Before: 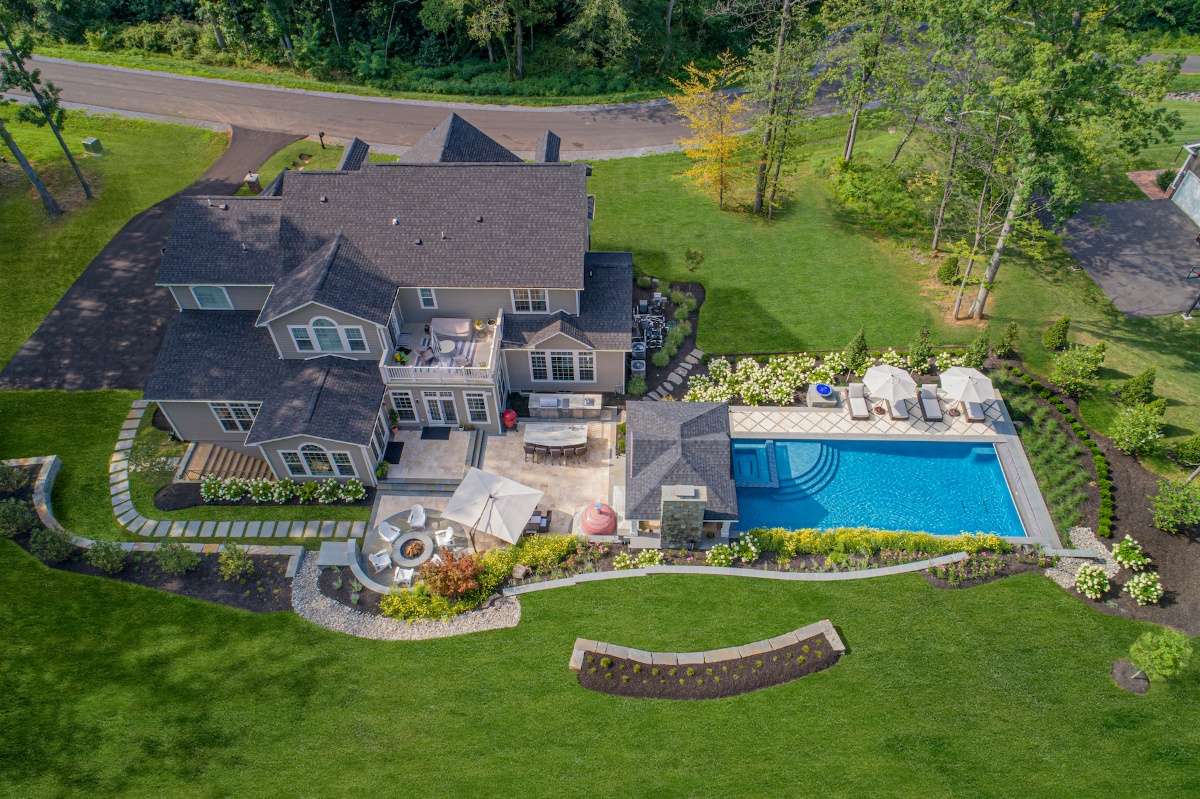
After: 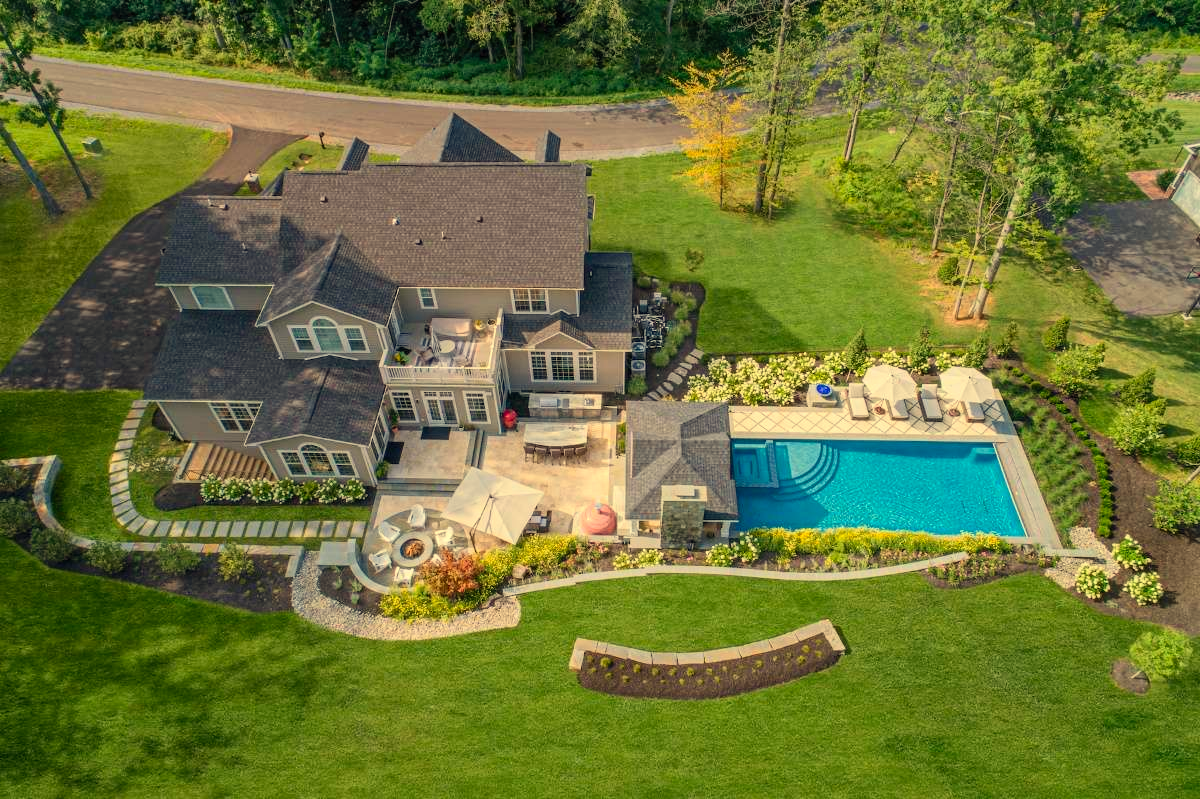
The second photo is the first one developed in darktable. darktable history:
contrast brightness saturation: contrast 0.2, brightness 0.16, saturation 0.22
base curve: curves: ch0 [(0, 0) (0.74, 0.67) (1, 1)]
white balance: red 1.08, blue 0.791
